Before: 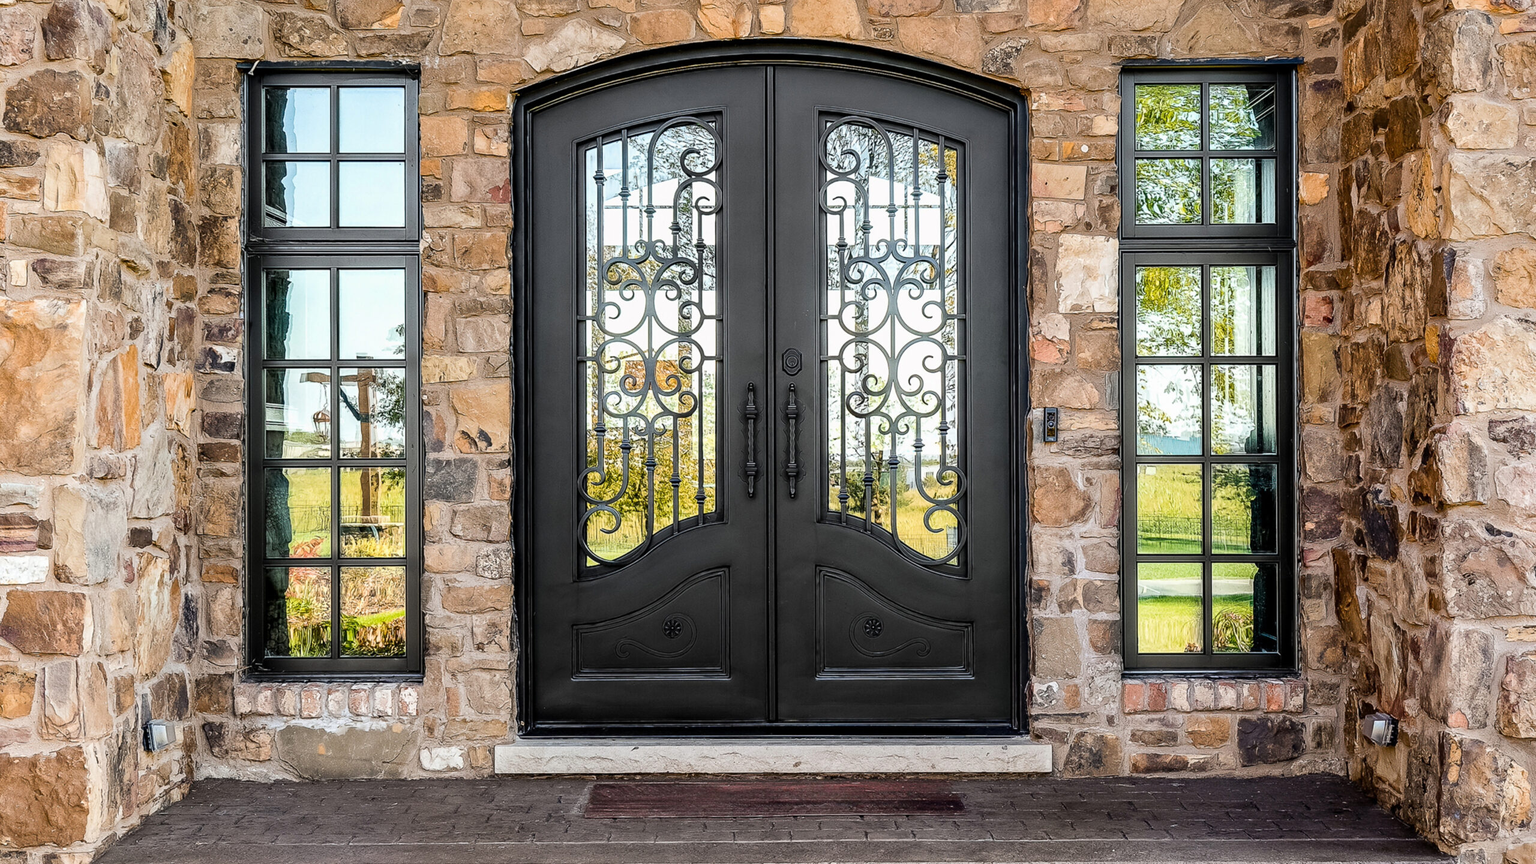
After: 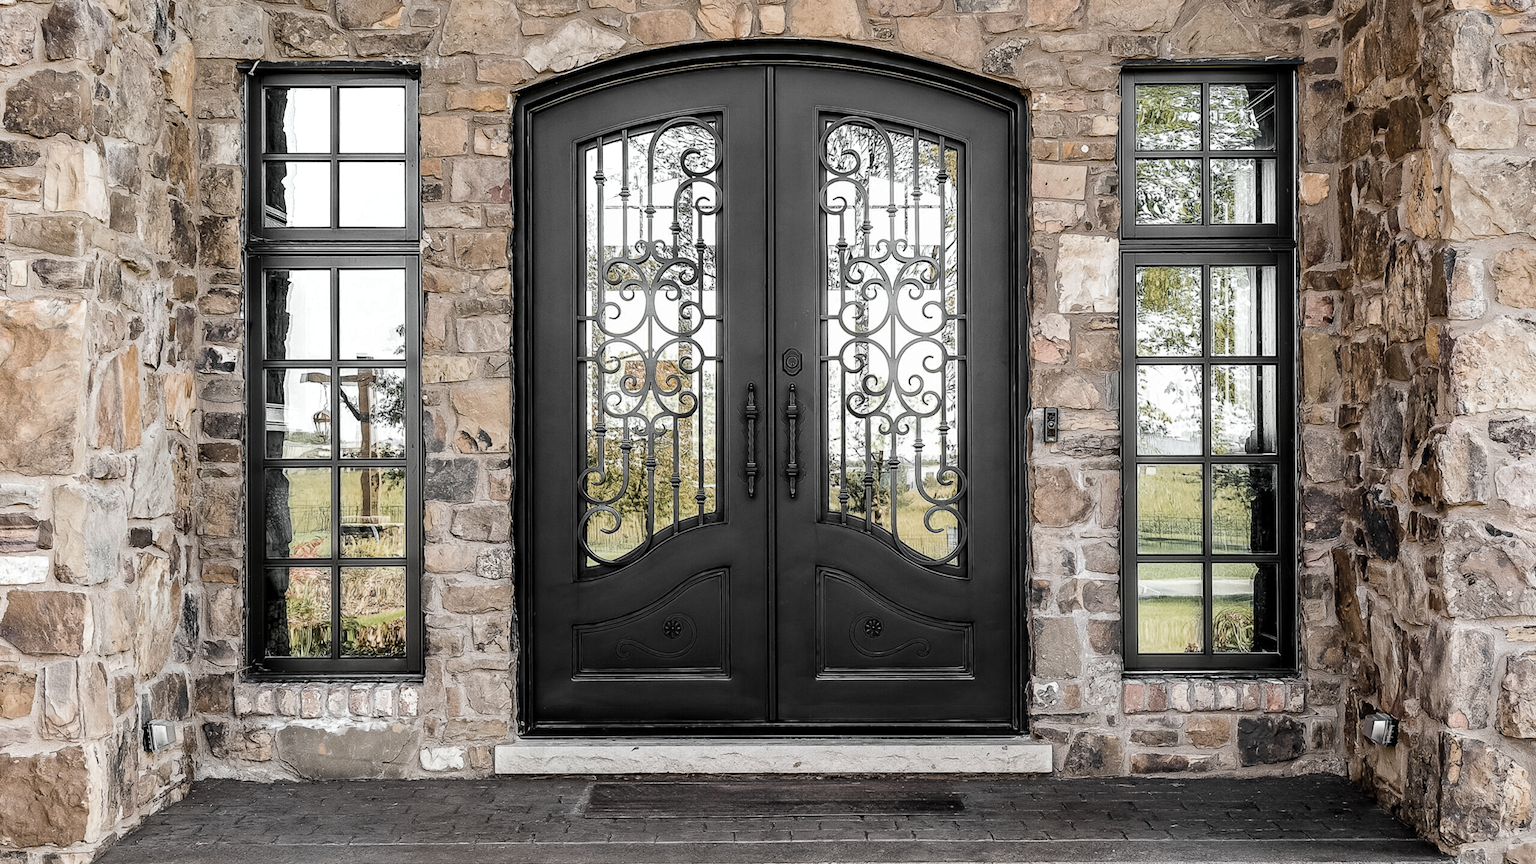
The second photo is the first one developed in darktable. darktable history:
color zones: curves: ch0 [(0, 0.613) (0.01, 0.613) (0.245, 0.448) (0.498, 0.529) (0.642, 0.665) (0.879, 0.777) (0.99, 0.613)]; ch1 [(0, 0.035) (0.121, 0.189) (0.259, 0.197) (0.415, 0.061) (0.589, 0.022) (0.732, 0.022) (0.857, 0.026) (0.991, 0.053)]
contrast brightness saturation: contrast 0.093, saturation 0.273
